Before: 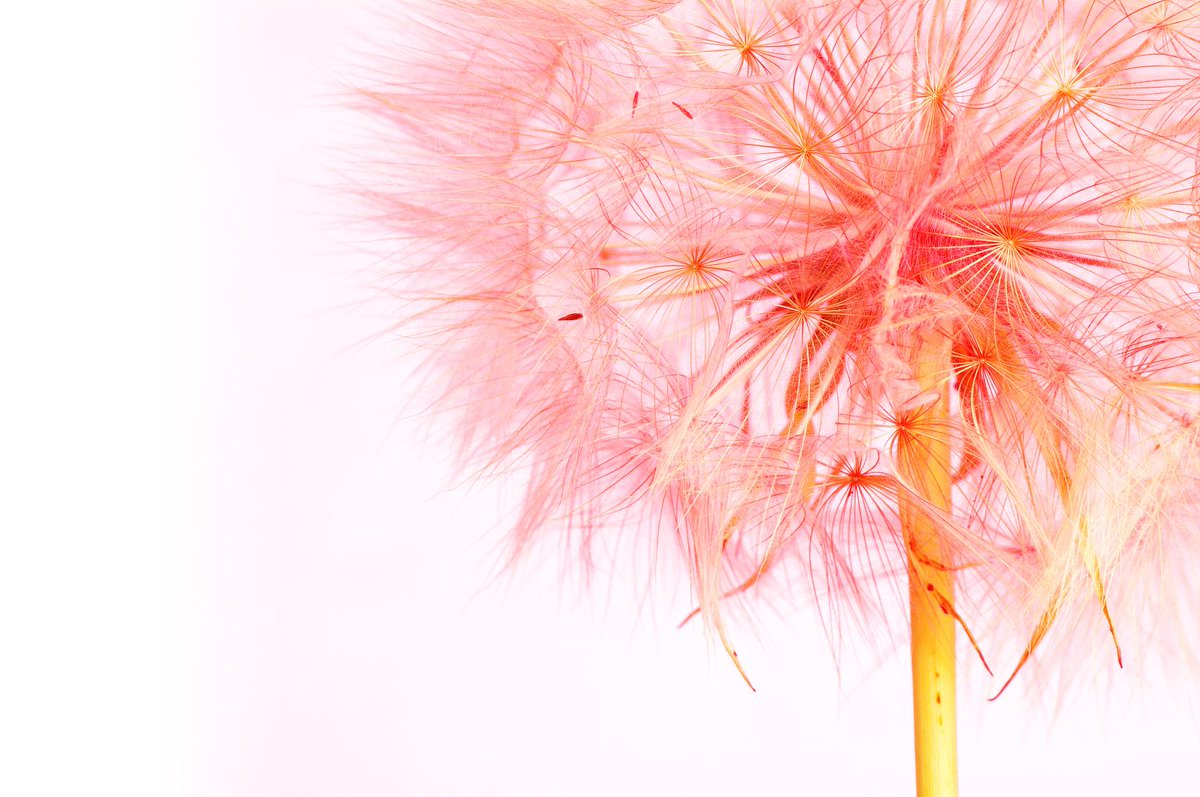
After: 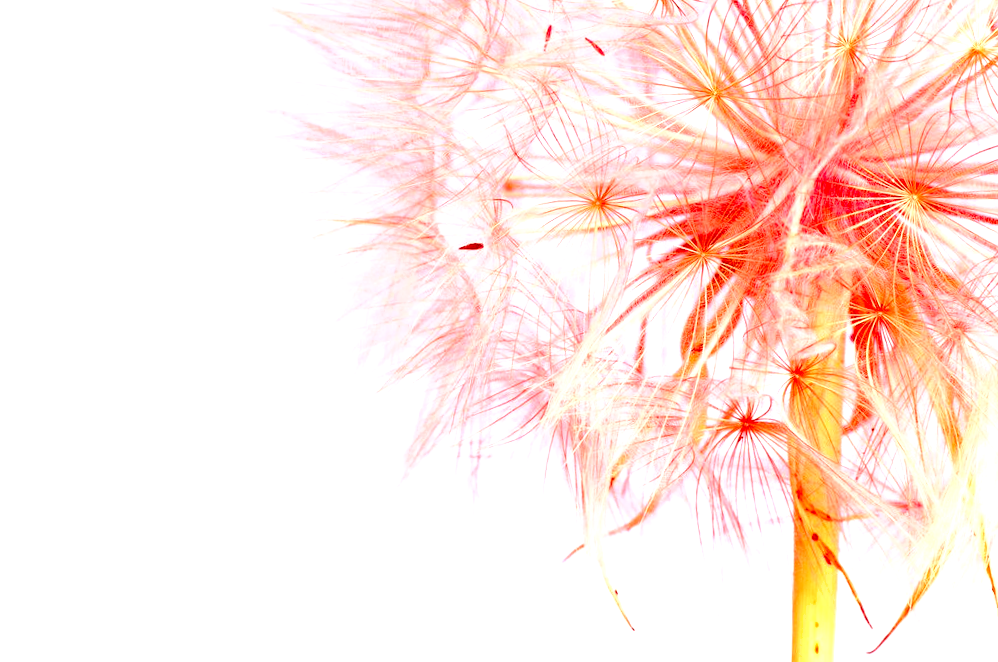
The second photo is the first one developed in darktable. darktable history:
color correction: highlights a* -0.482, highlights b* 0.161, shadows a* 4.66, shadows b* 20.72
shadows and highlights: shadows 37.27, highlights -28.18, soften with gaussian
crop and rotate: angle -3.27°, left 5.211%, top 5.211%, right 4.607%, bottom 4.607%
color balance rgb: perceptual saturation grading › global saturation 20%, perceptual saturation grading › highlights -25%, perceptual saturation grading › shadows 25%
exposure: black level correction 0, exposure 0.68 EV, compensate exposure bias true, compensate highlight preservation false
